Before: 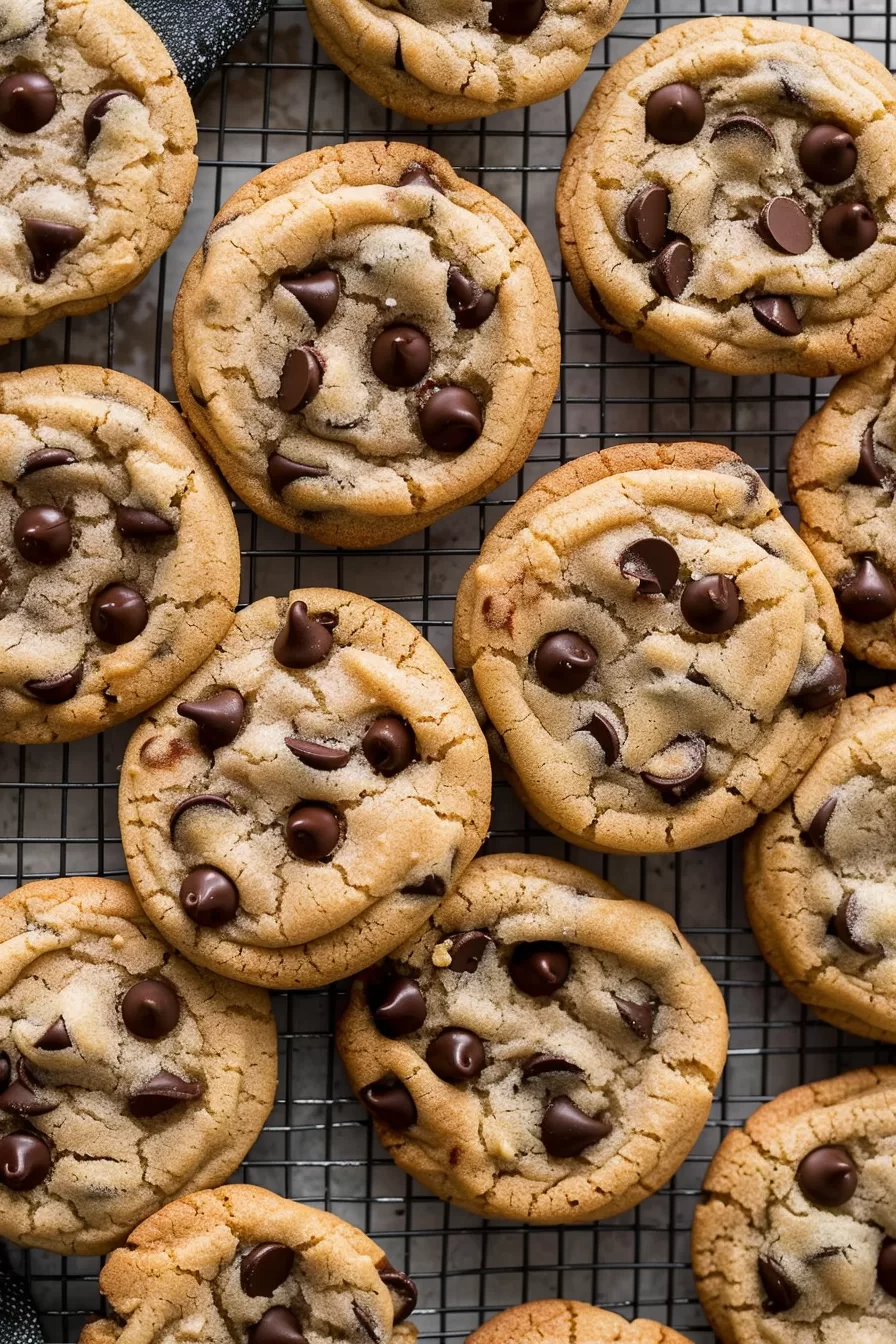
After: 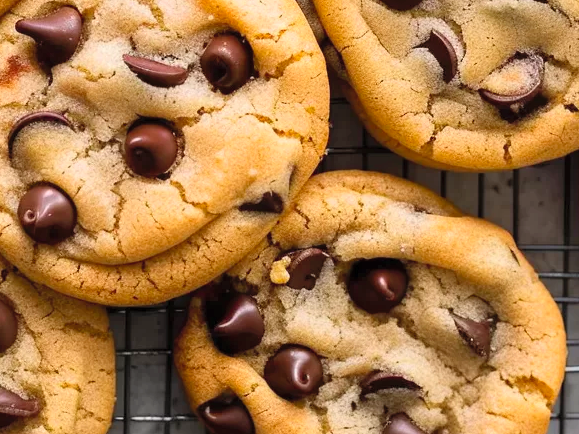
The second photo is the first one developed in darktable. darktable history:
contrast brightness saturation: contrast 0.066, brightness 0.176, saturation 0.411
crop: left 18.147%, top 50.86%, right 17.148%, bottom 16.839%
